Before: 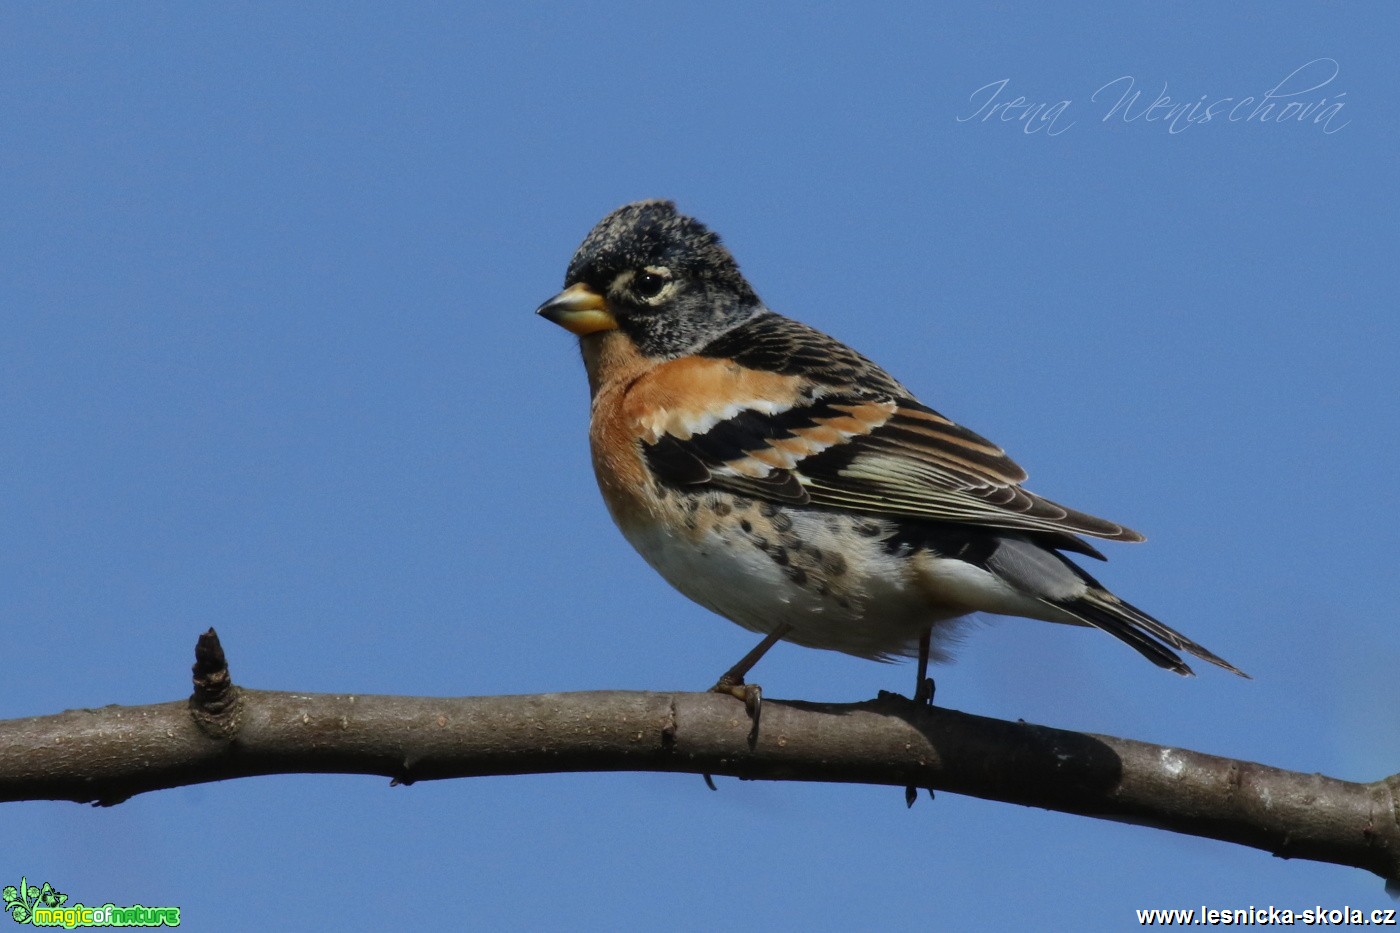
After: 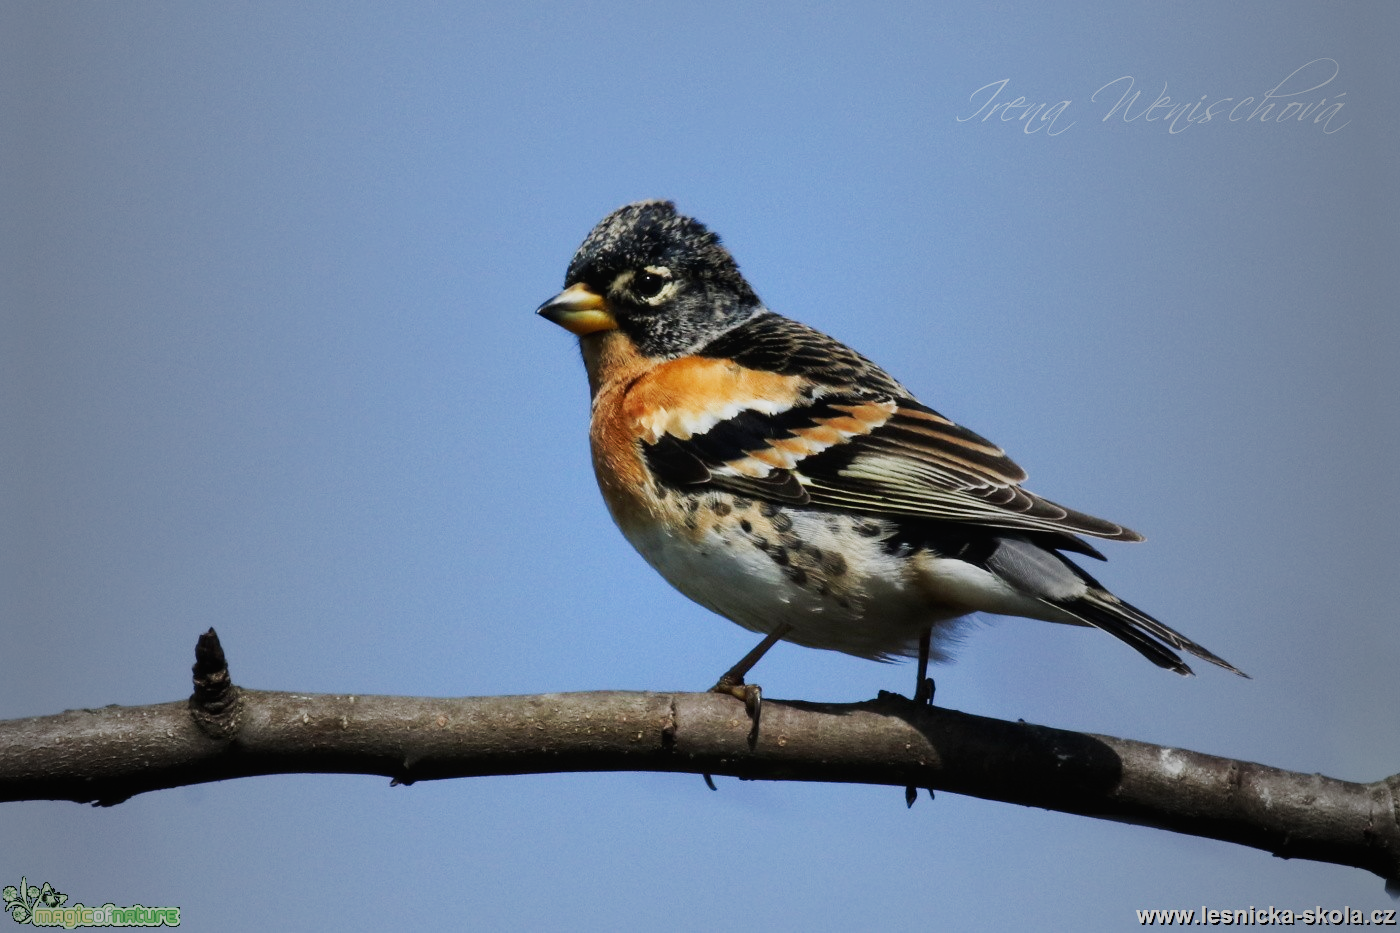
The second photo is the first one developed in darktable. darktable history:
tone curve: curves: ch0 [(0, 0.015) (0.037, 0.022) (0.131, 0.116) (0.316, 0.345) (0.49, 0.615) (0.677, 0.82) (0.813, 0.891) (1, 0.955)]; ch1 [(0, 0) (0.366, 0.367) (0.475, 0.462) (0.494, 0.496) (0.504, 0.497) (0.554, 0.571) (0.618, 0.668) (1, 1)]; ch2 [(0, 0) (0.333, 0.346) (0.375, 0.375) (0.435, 0.424) (0.476, 0.492) (0.502, 0.499) (0.525, 0.522) (0.558, 0.575) (0.614, 0.656) (1, 1)], preserve colors none
vignetting: fall-off start 17.25%, fall-off radius 137.59%, width/height ratio 0.616, shape 0.585
